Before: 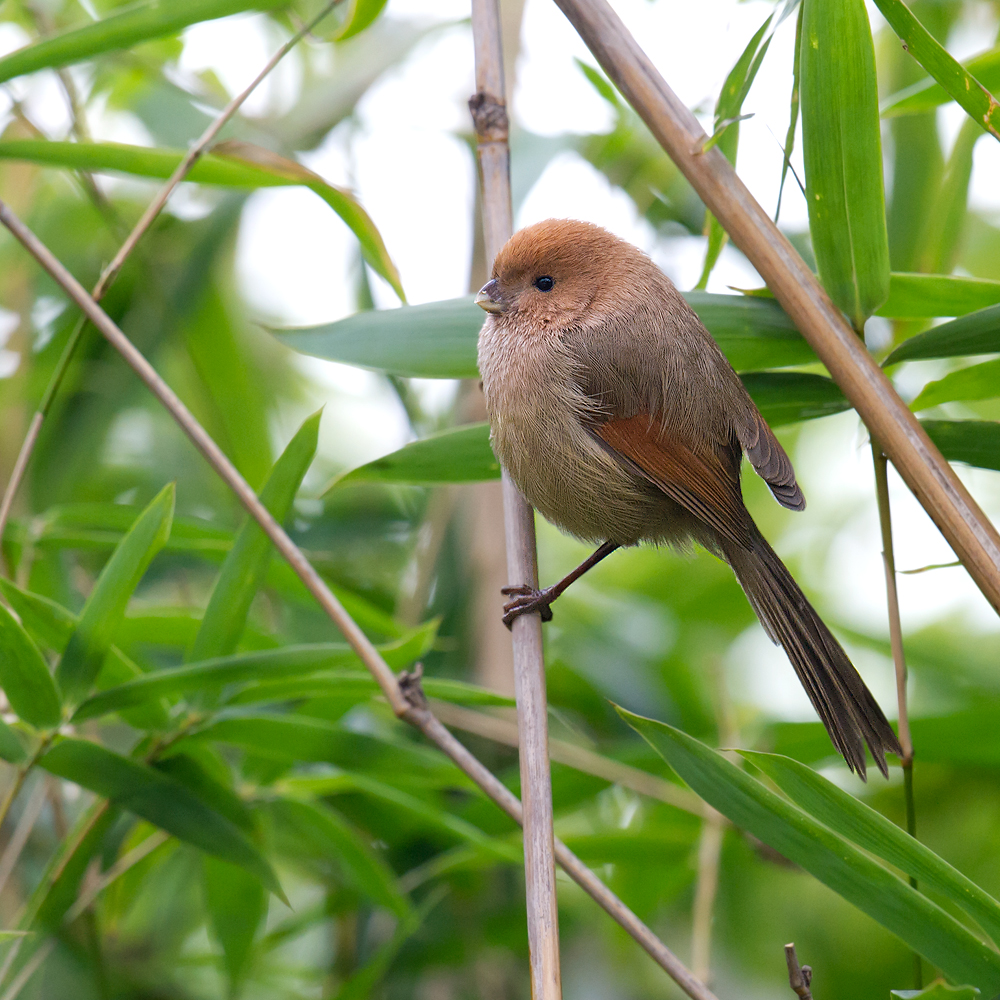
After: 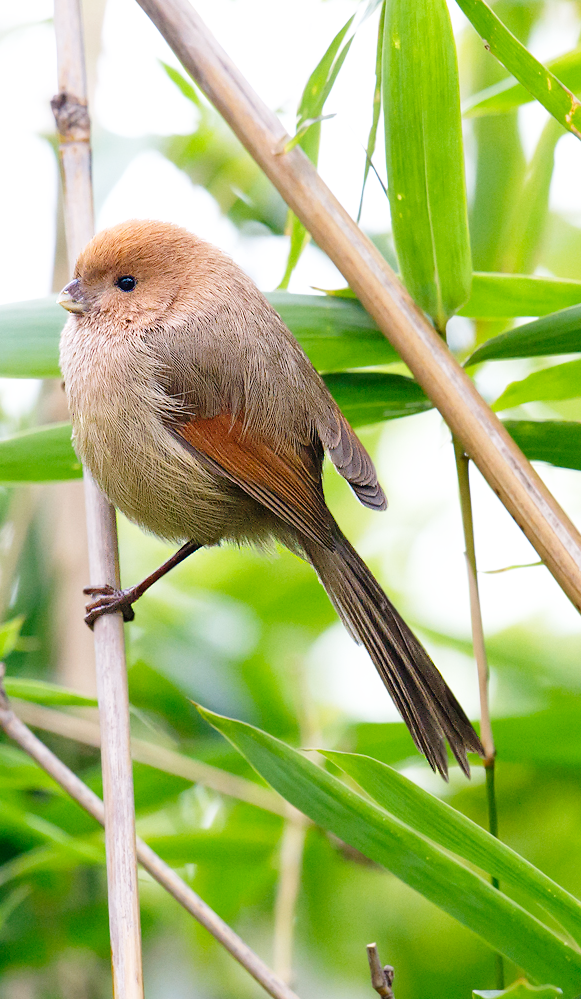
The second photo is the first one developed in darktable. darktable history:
base curve: curves: ch0 [(0, 0) (0.008, 0.007) (0.022, 0.029) (0.048, 0.089) (0.092, 0.197) (0.191, 0.399) (0.275, 0.534) (0.357, 0.65) (0.477, 0.78) (0.542, 0.833) (0.799, 0.973) (1, 1)], preserve colors none
crop: left 41.83%
